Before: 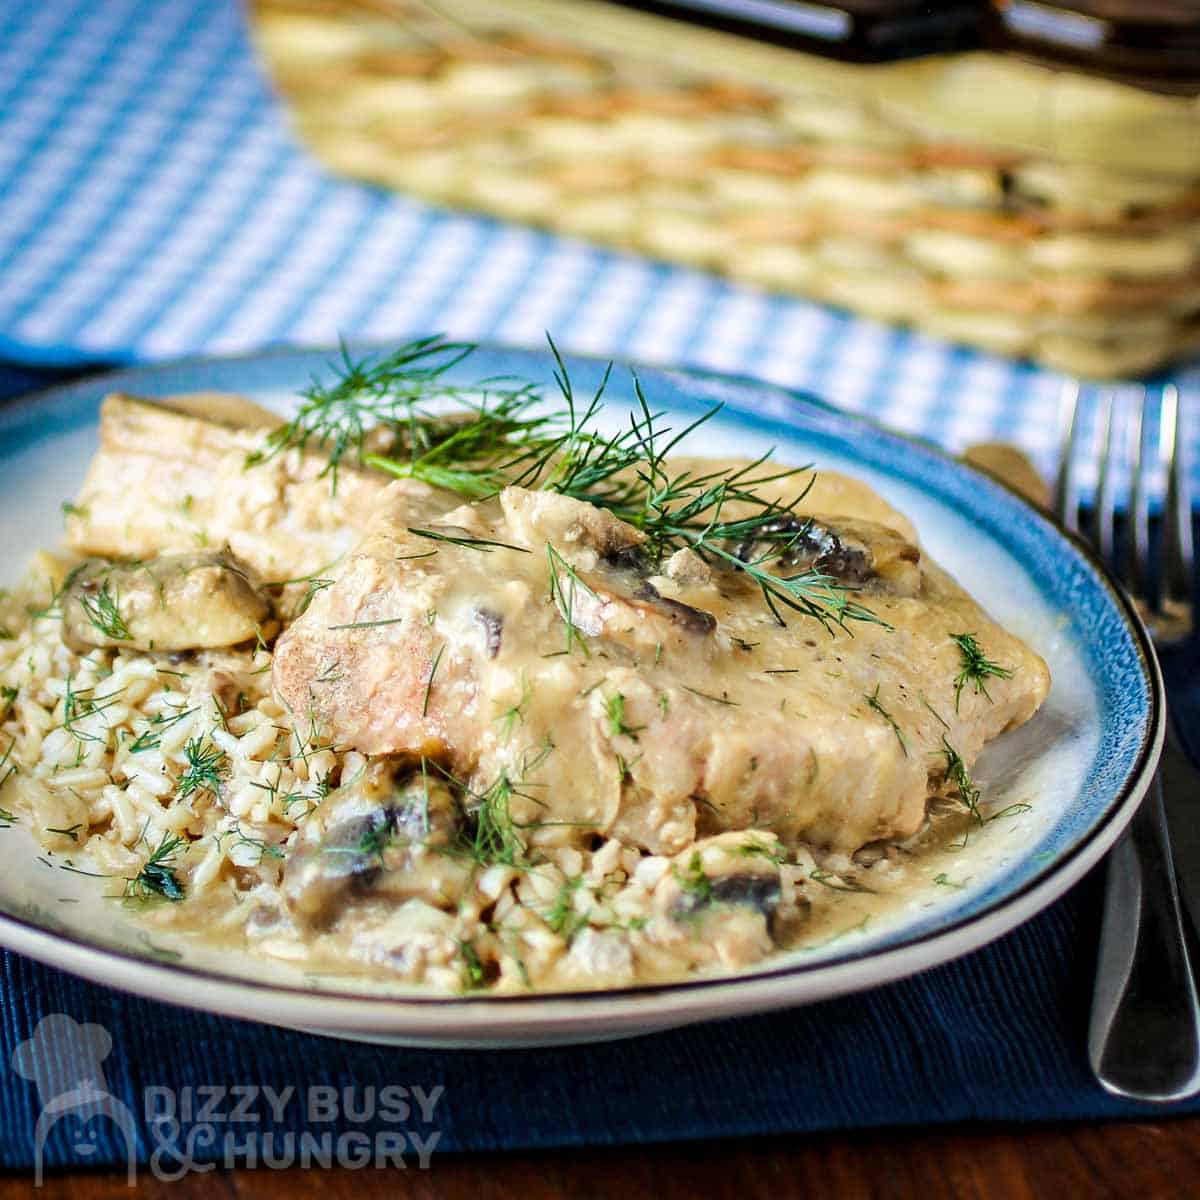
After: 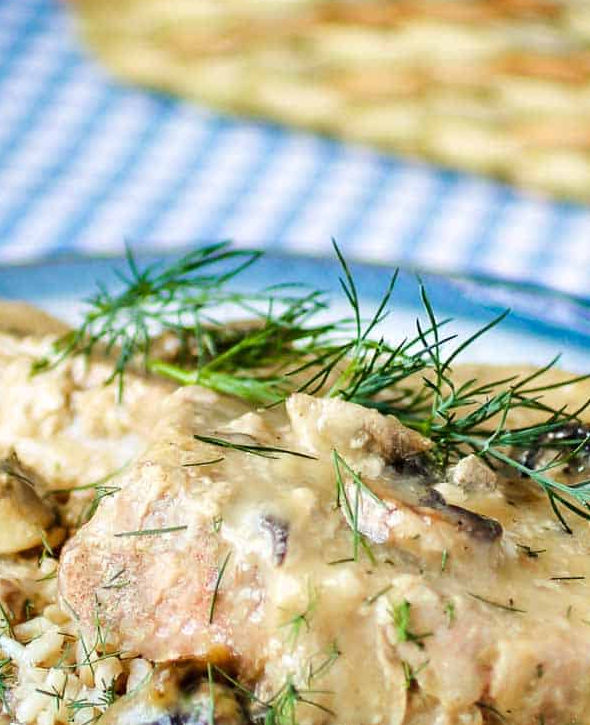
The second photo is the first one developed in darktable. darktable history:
crop: left 17.909%, top 7.826%, right 32.871%, bottom 31.707%
